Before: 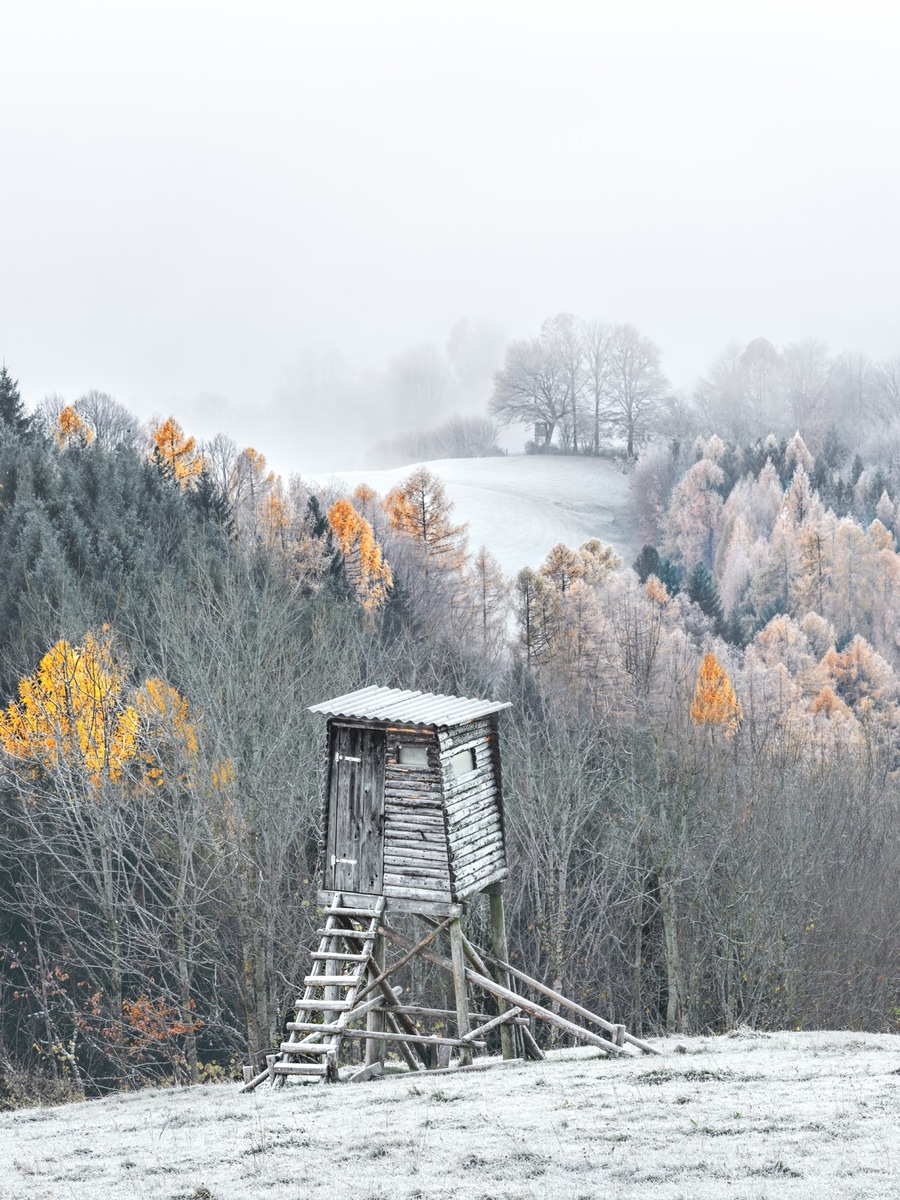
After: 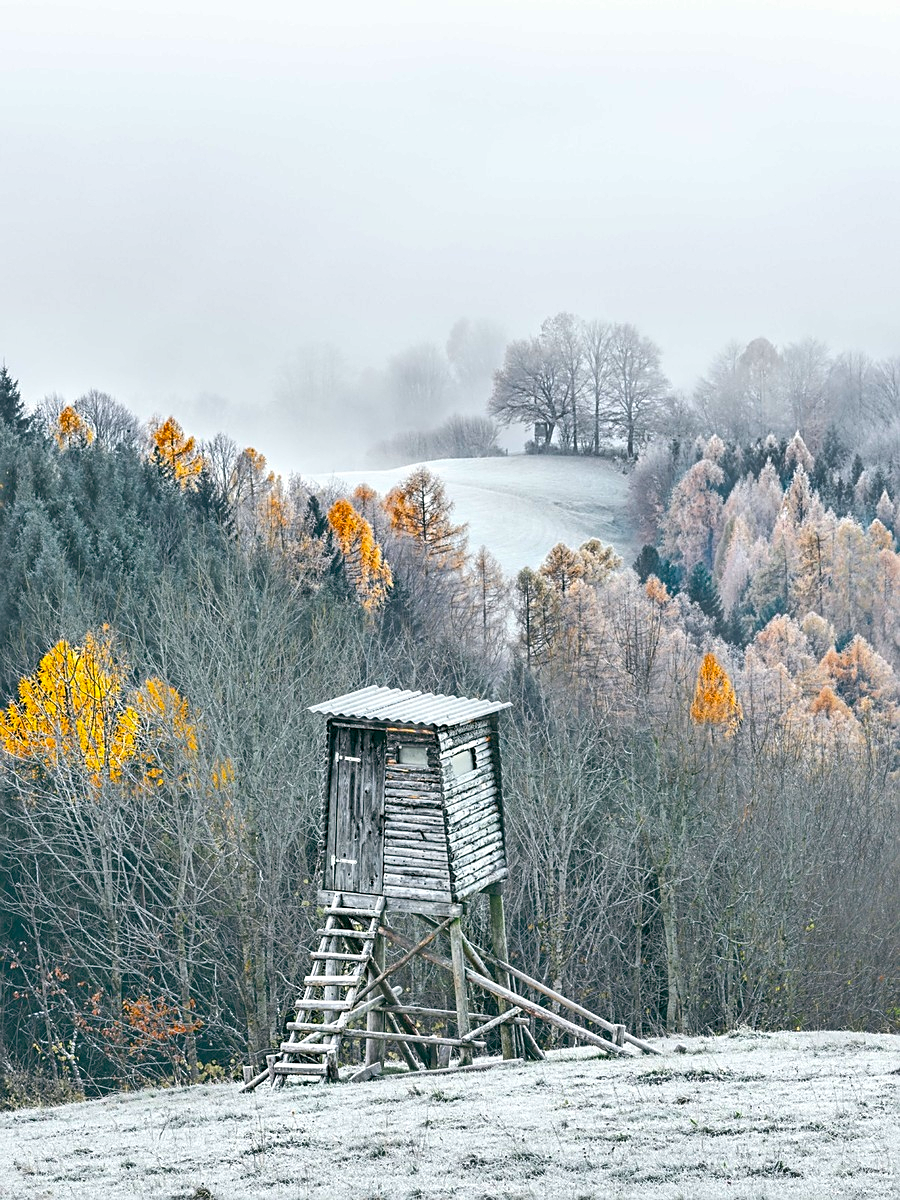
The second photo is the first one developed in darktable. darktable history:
color balance rgb: global offset › luminance -0.345%, global offset › chroma 0.116%, global offset › hue 165.37°, perceptual saturation grading › global saturation 39.919%
shadows and highlights: low approximation 0.01, soften with gaussian
sharpen: on, module defaults
